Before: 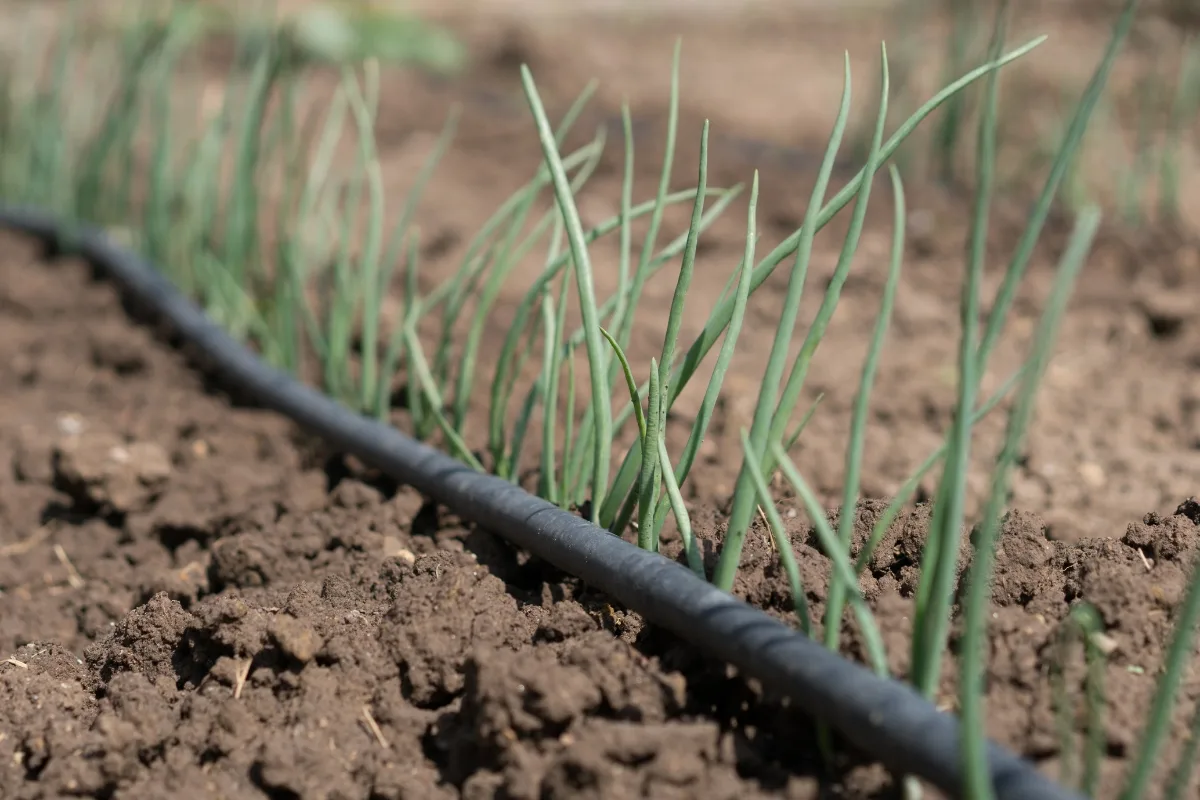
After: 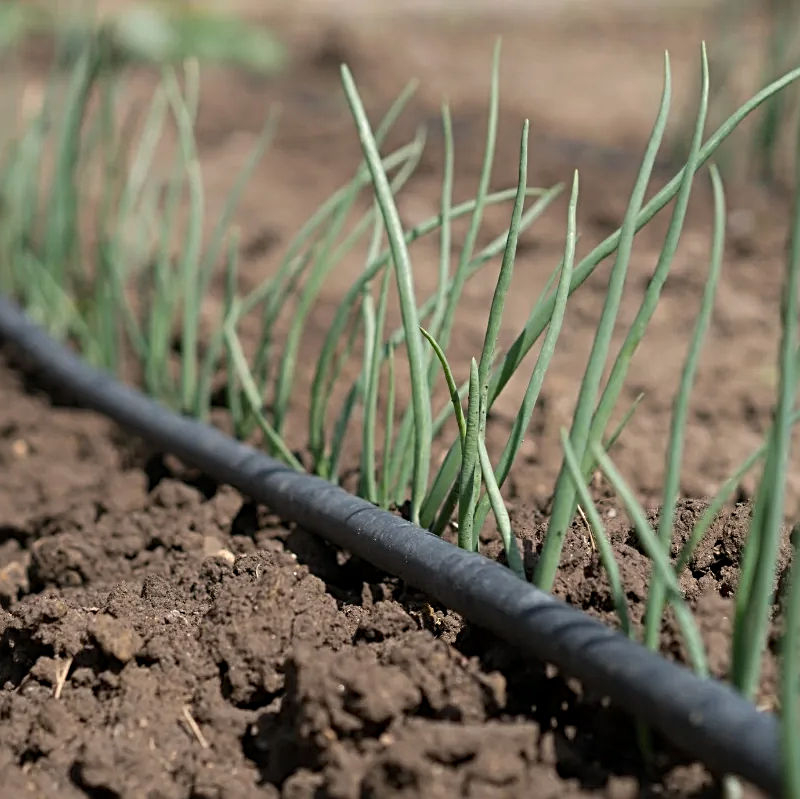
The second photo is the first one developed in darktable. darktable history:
exposure: black level correction 0.001, compensate highlight preservation false
crop and rotate: left 15.051%, right 18.208%
base curve: curves: ch0 [(0, 0) (0.472, 0.455) (1, 1)]
sharpen: radius 3.133
